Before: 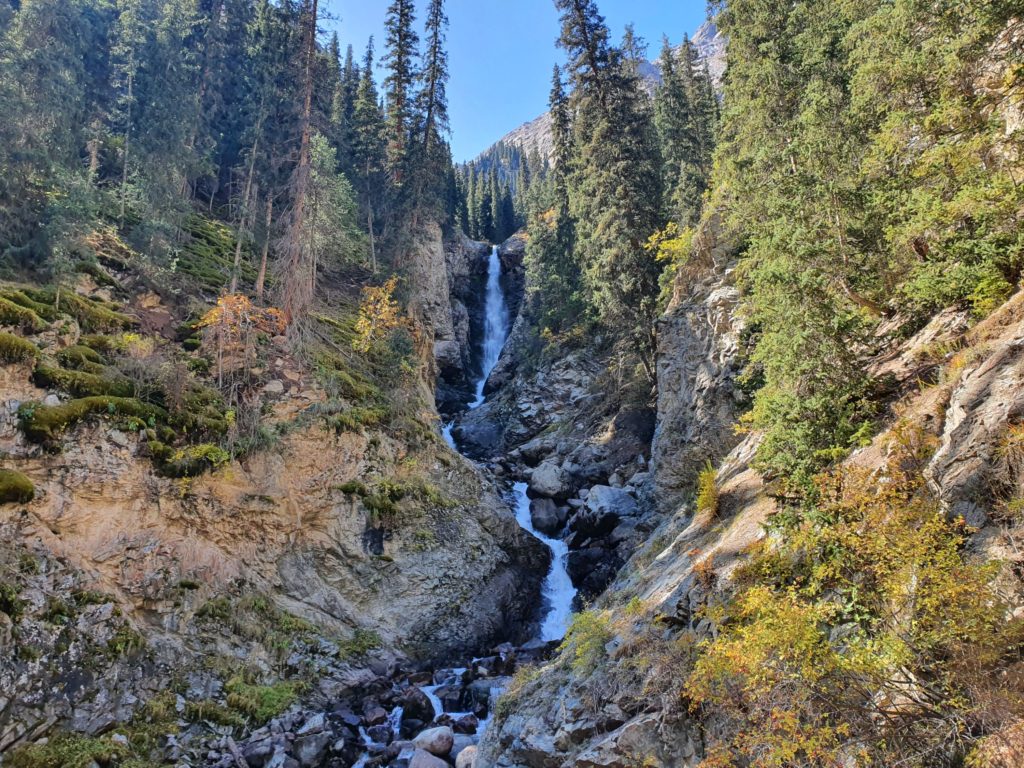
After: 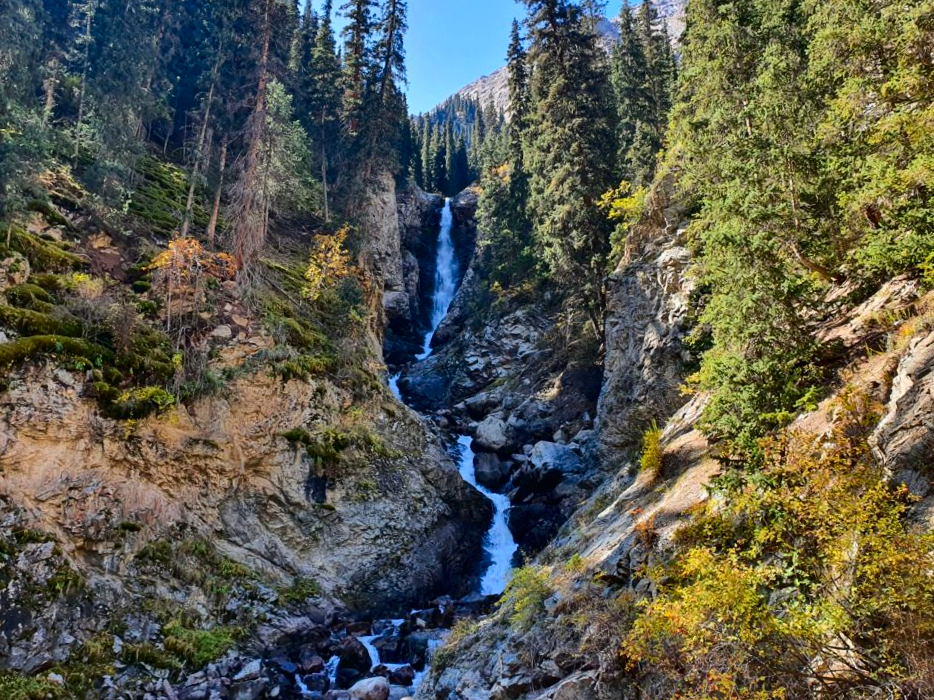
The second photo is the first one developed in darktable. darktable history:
contrast brightness saturation: contrast 0.19, brightness -0.11, saturation 0.21
crop and rotate: angle -1.96°, left 3.097%, top 4.154%, right 1.586%, bottom 0.529%
shadows and highlights: shadows 29.32, highlights -29.32, low approximation 0.01, soften with gaussian
